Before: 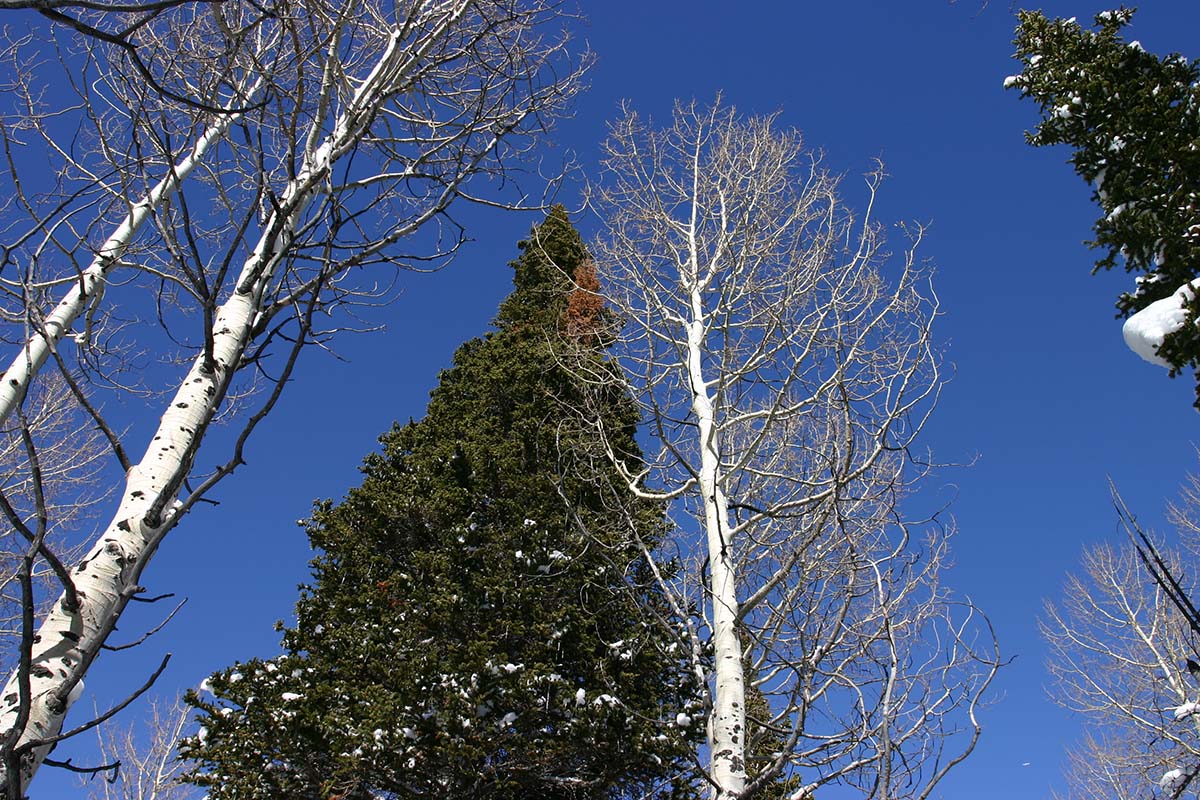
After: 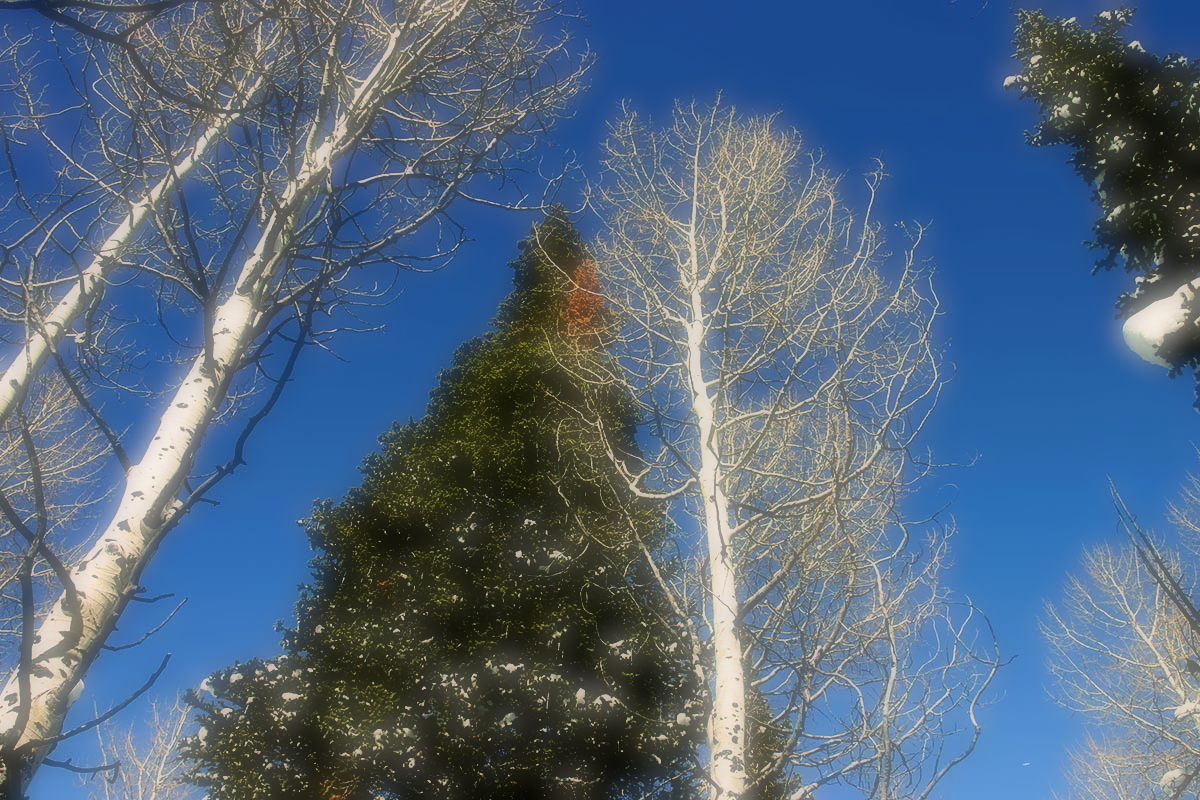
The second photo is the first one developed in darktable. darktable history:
exposure: exposure 0.6 EV, compensate highlight preservation false
filmic rgb: black relative exposure -7.65 EV, white relative exposure 4.56 EV, hardness 3.61, contrast 1.106
color balance: mode lift, gamma, gain (sRGB), lift [1.014, 0.966, 0.918, 0.87], gamma [0.86, 0.734, 0.918, 0.976], gain [1.063, 1.13, 1.063, 0.86]
soften: on, module defaults
